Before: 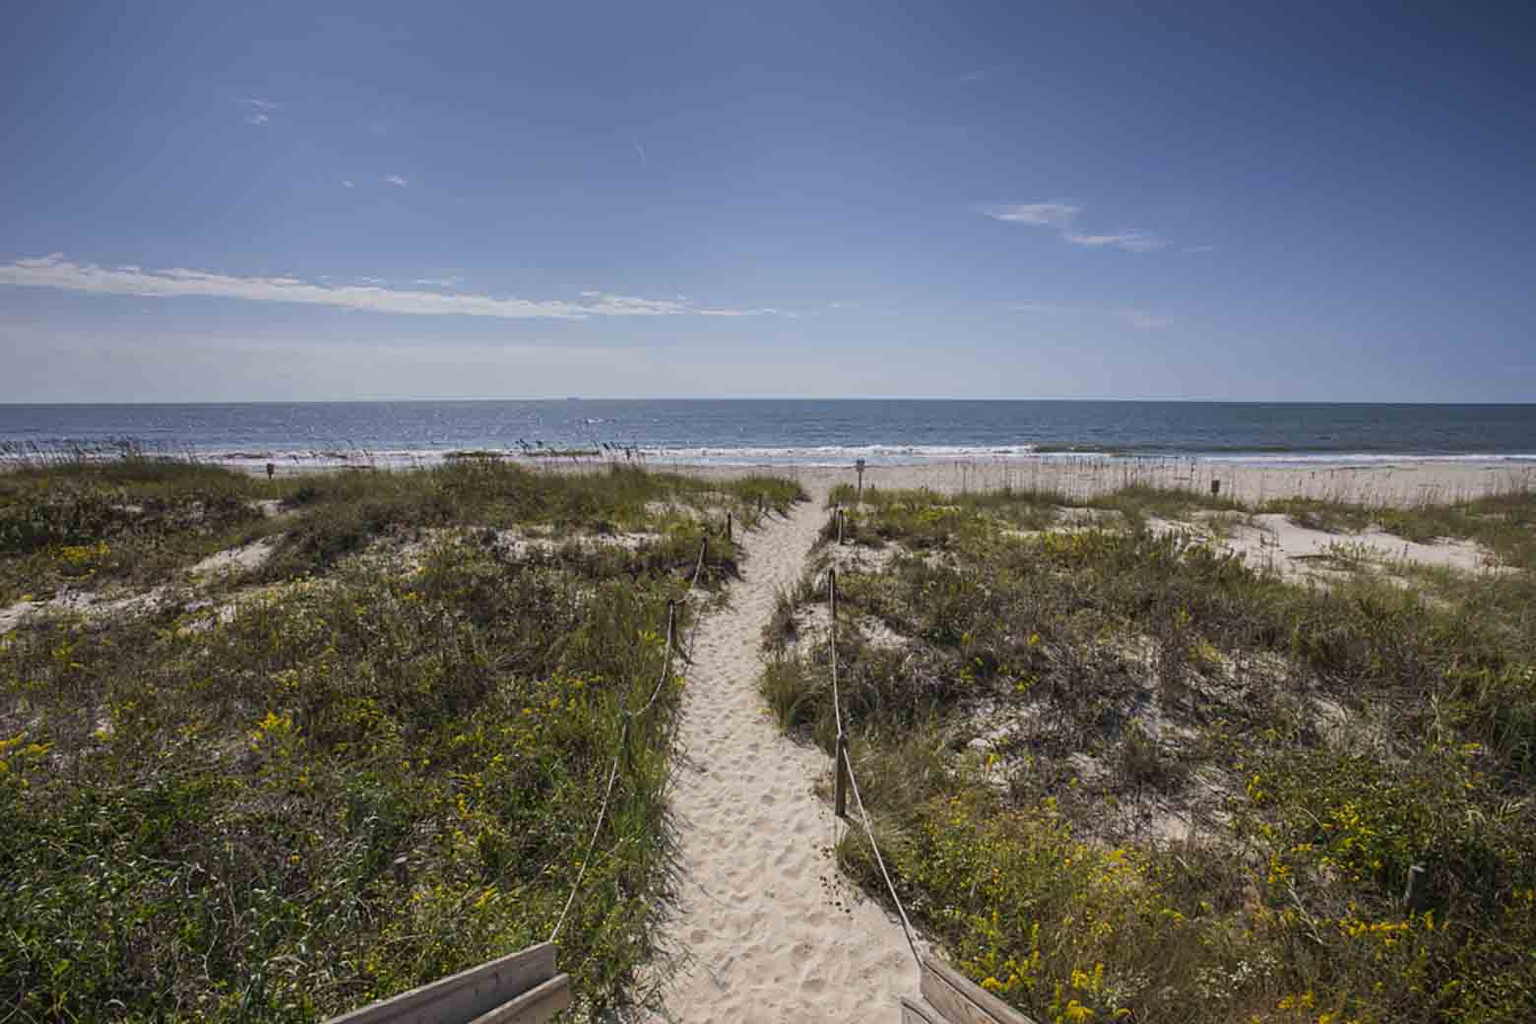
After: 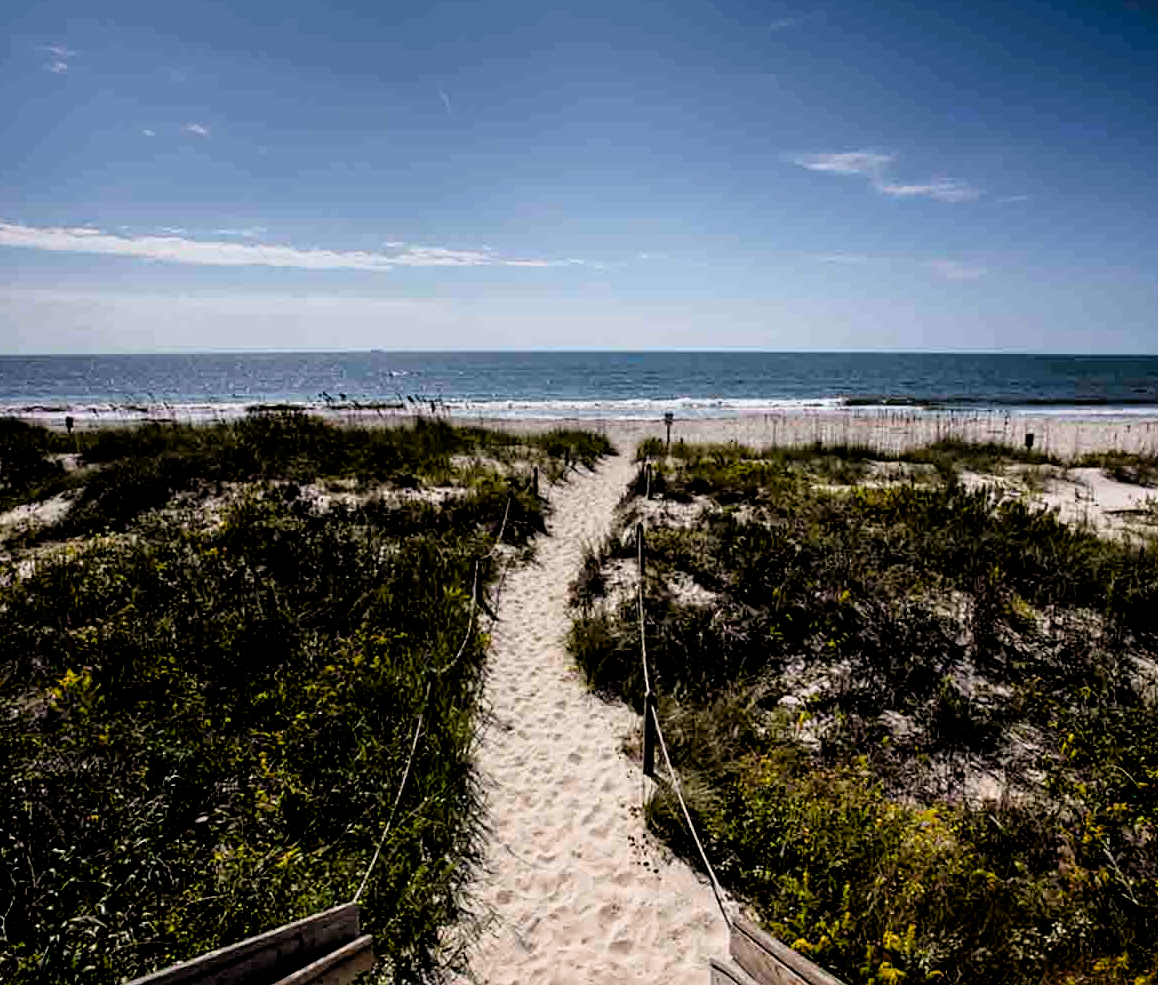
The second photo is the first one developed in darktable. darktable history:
exposure: black level correction 0.029, exposure -0.073 EV, compensate highlight preservation false
crop and rotate: left 13.15%, top 5.251%, right 12.609%
filmic rgb: black relative exposure -3.63 EV, white relative exposure 2.16 EV, hardness 3.62
